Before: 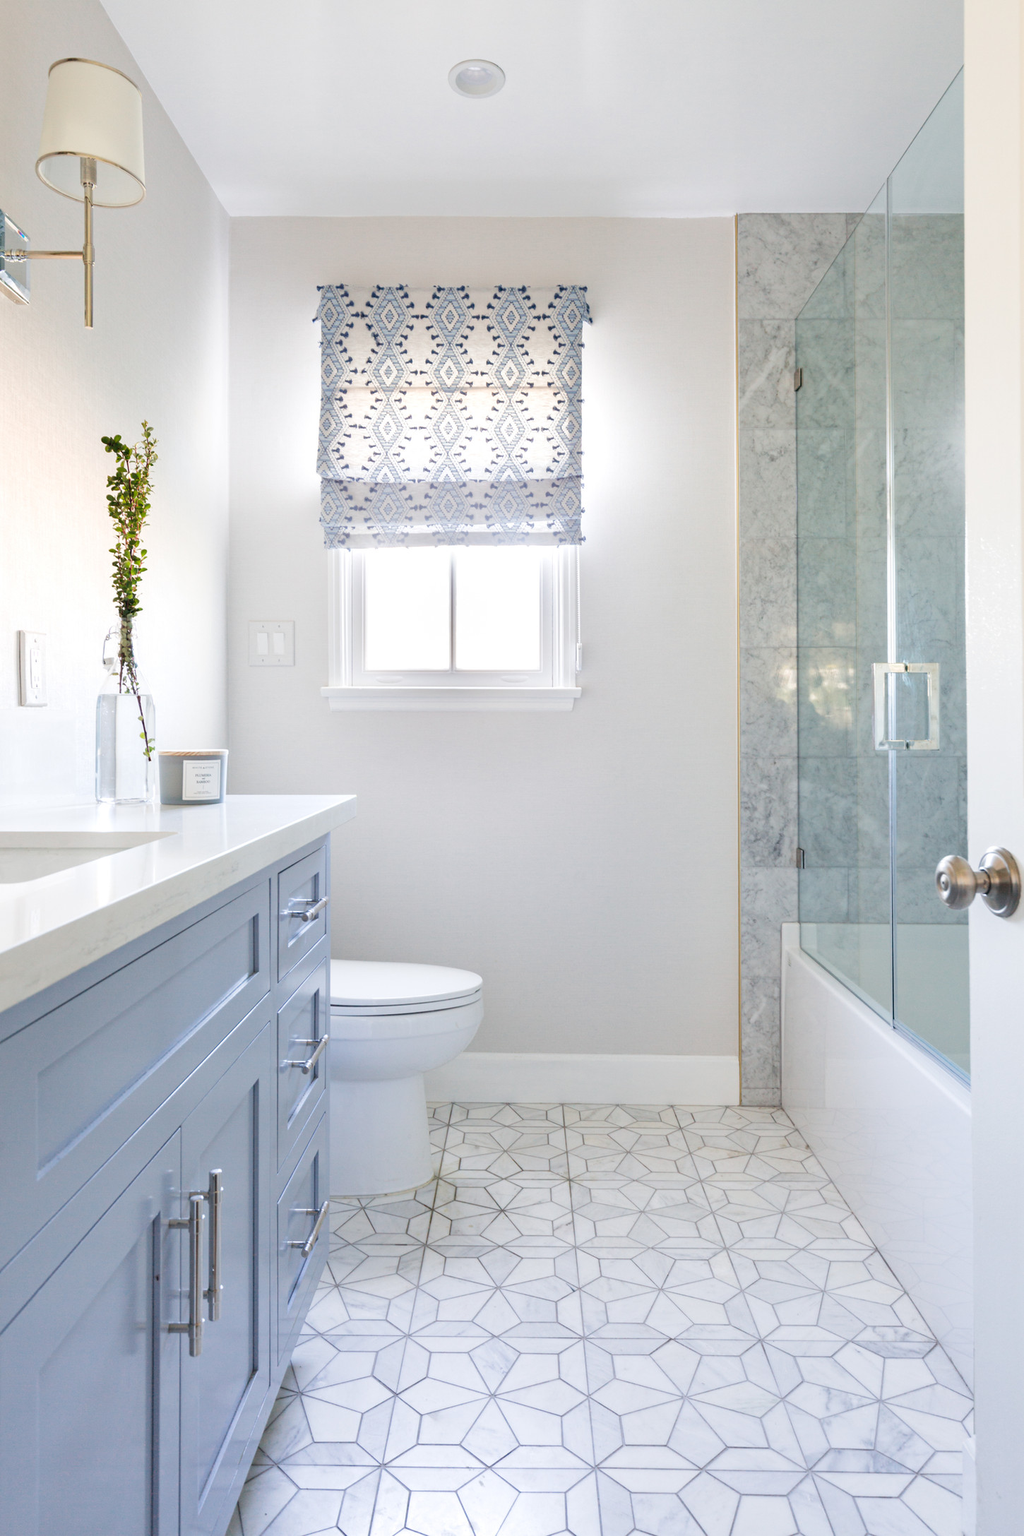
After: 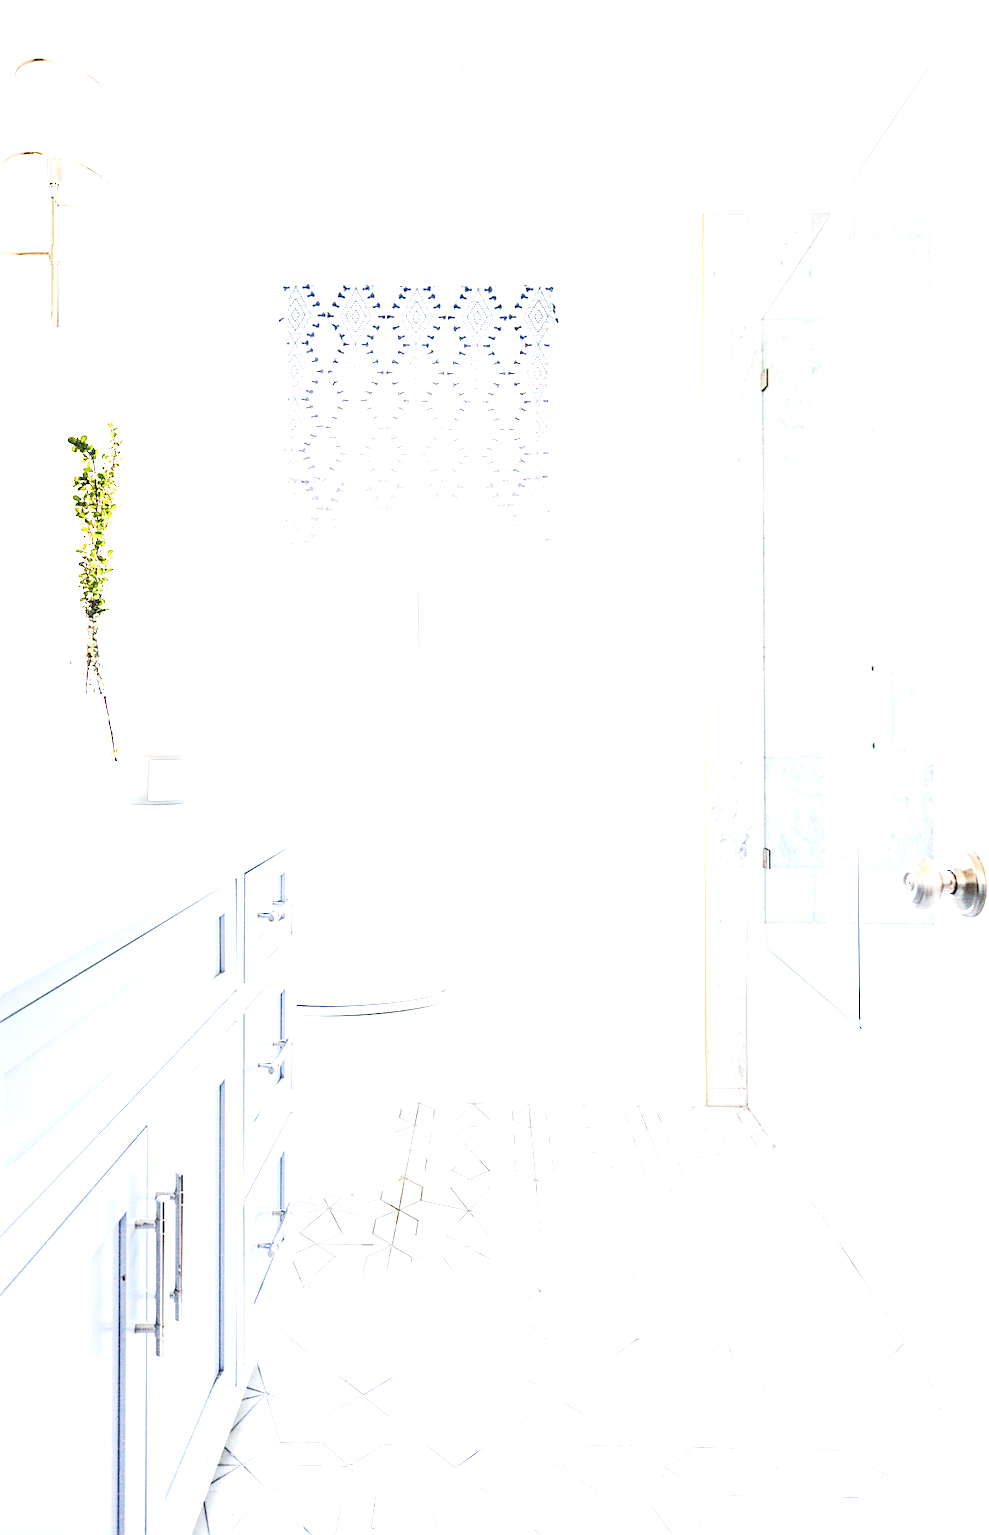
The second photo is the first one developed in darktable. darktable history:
sharpen: radius 1.881, amount 0.407, threshold 1.534
crop and rotate: left 3.359%
tone equalizer: -8 EV -0.769 EV, -7 EV -0.672 EV, -6 EV -0.613 EV, -5 EV -0.4 EV, -3 EV 0.387 EV, -2 EV 0.6 EV, -1 EV 0.695 EV, +0 EV 0.749 EV, edges refinement/feathering 500, mask exposure compensation -1.57 EV, preserve details no
shadows and highlights: shadows -13.22, white point adjustment 4.13, highlights 26.96, shadows color adjustment 97.98%, highlights color adjustment 58.91%
exposure: black level correction 0, exposure 1.001 EV, compensate highlight preservation false
local contrast: highlights 53%, shadows 52%, detail 130%, midtone range 0.452
tone curve: curves: ch0 [(0, 0.014) (0.17, 0.099) (0.392, 0.438) (0.725, 0.828) (0.872, 0.918) (1, 0.981)]; ch1 [(0, 0) (0.402, 0.36) (0.489, 0.491) (0.5, 0.503) (0.515, 0.52) (0.545, 0.572) (0.615, 0.662) (0.701, 0.725) (1, 1)]; ch2 [(0, 0) (0.42, 0.458) (0.485, 0.499) (0.503, 0.503) (0.531, 0.542) (0.561, 0.594) (0.644, 0.694) (0.717, 0.753) (1, 0.991)], preserve colors none
